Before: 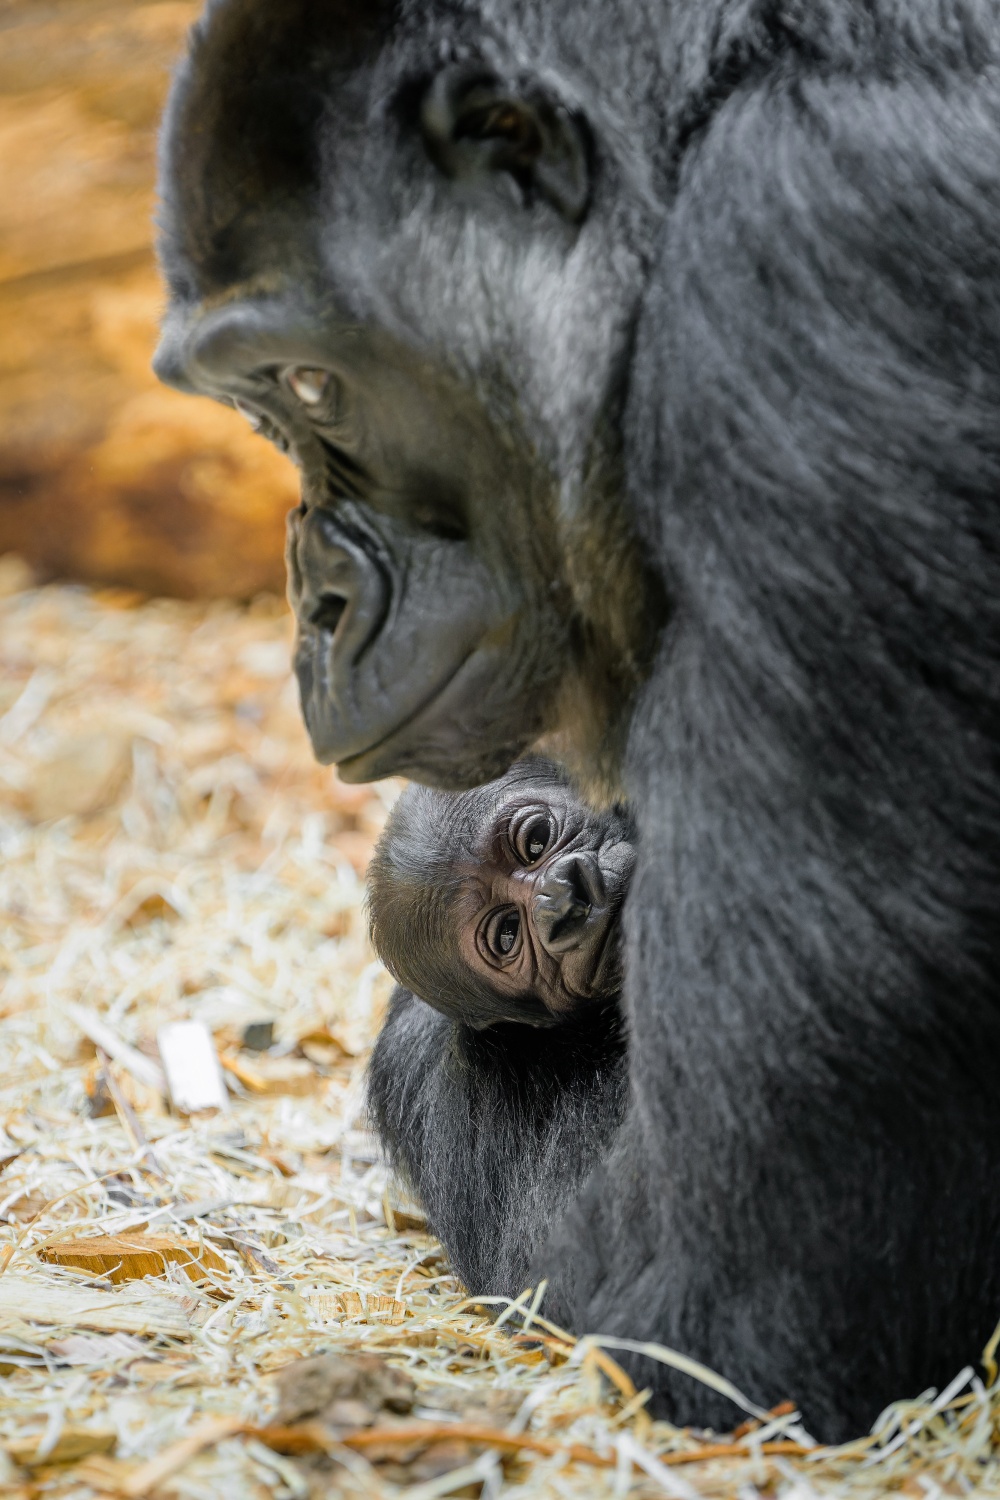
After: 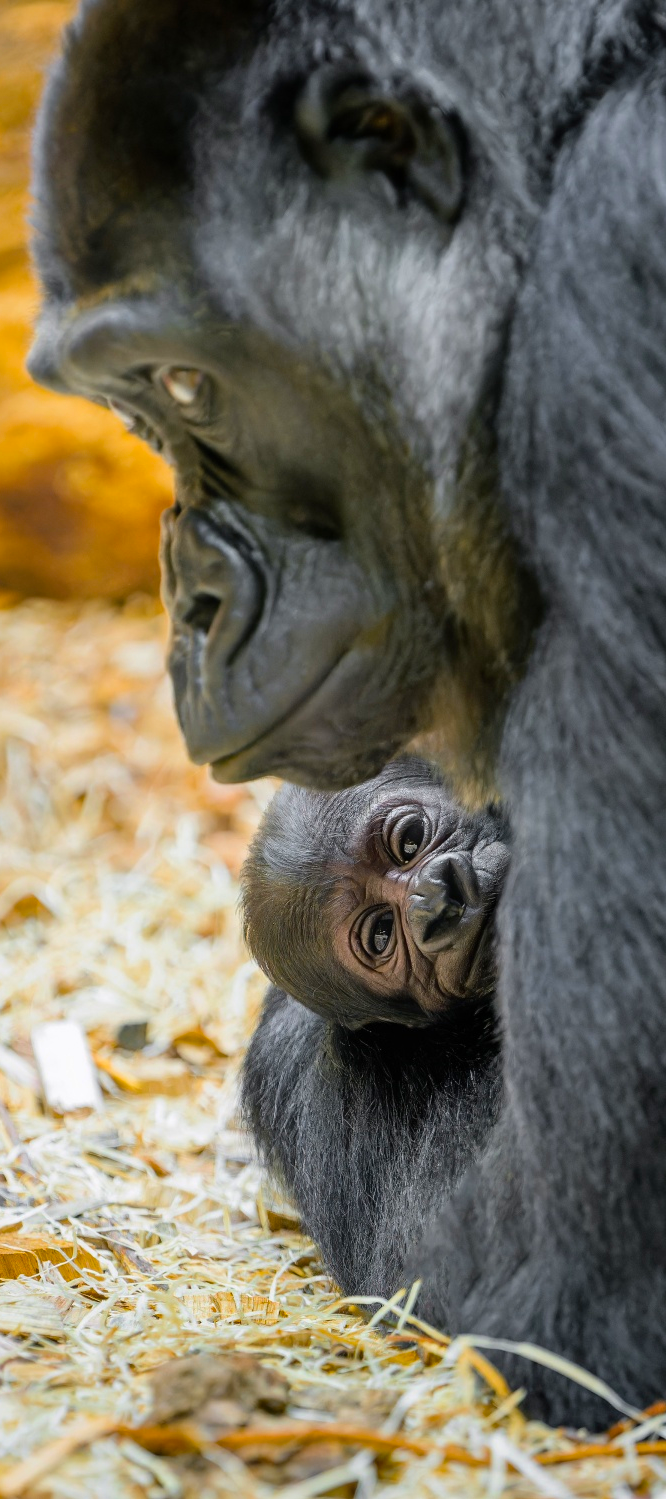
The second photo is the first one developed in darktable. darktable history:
color balance rgb: perceptual saturation grading › global saturation 25%, global vibrance 20%
crop and rotate: left 12.673%, right 20.66%
